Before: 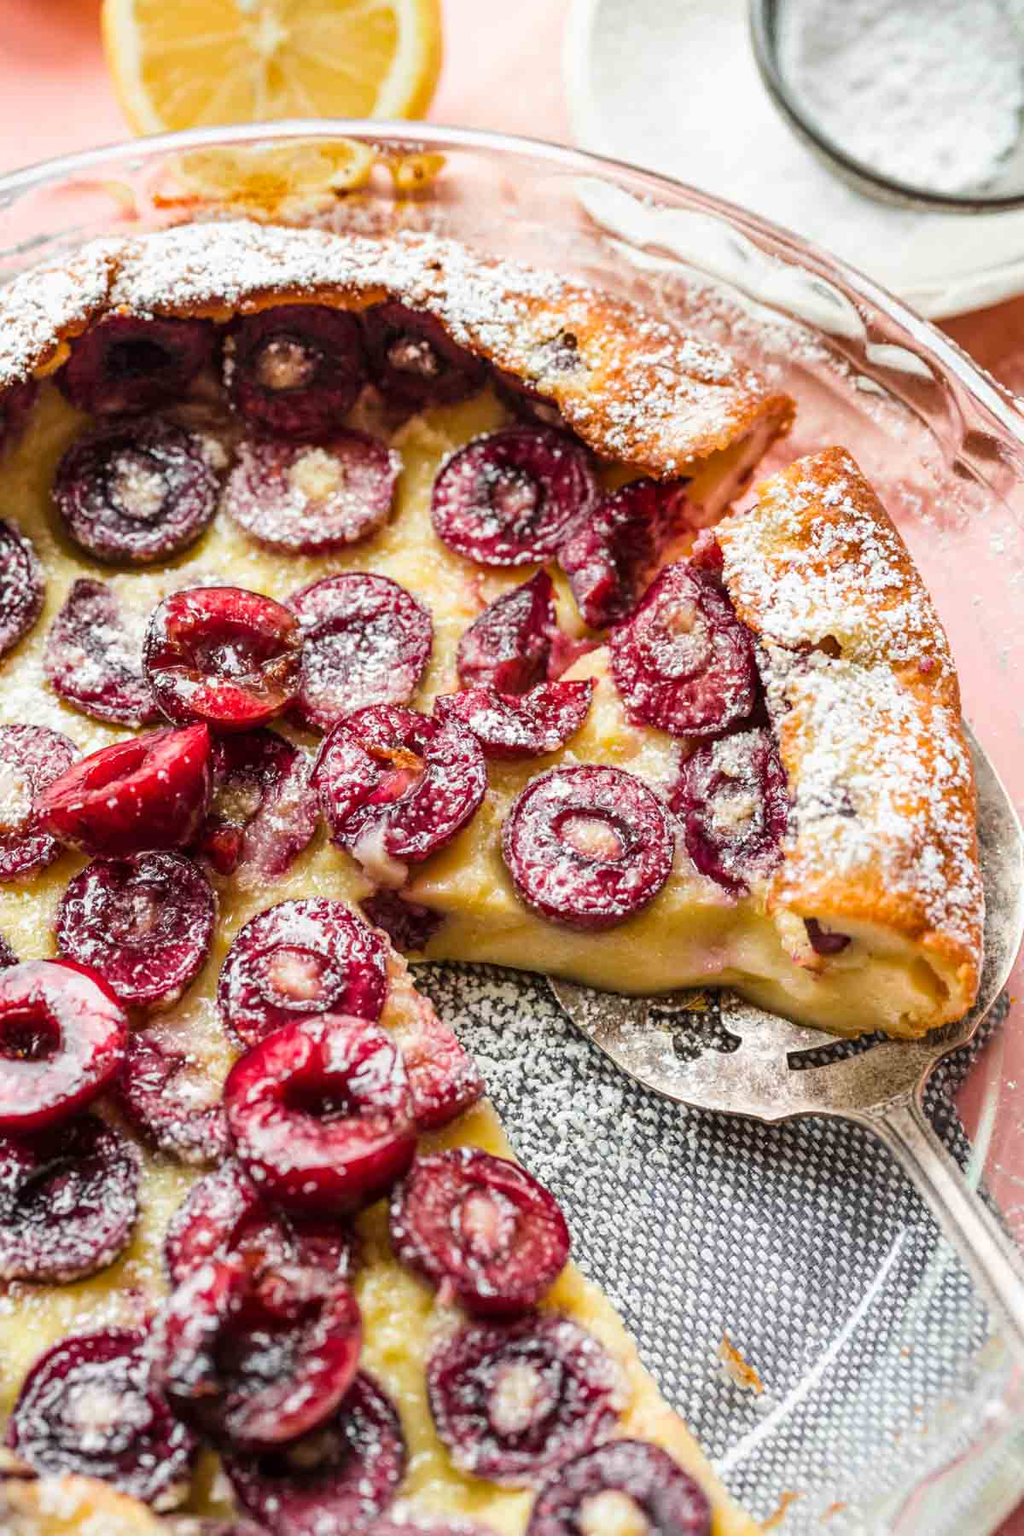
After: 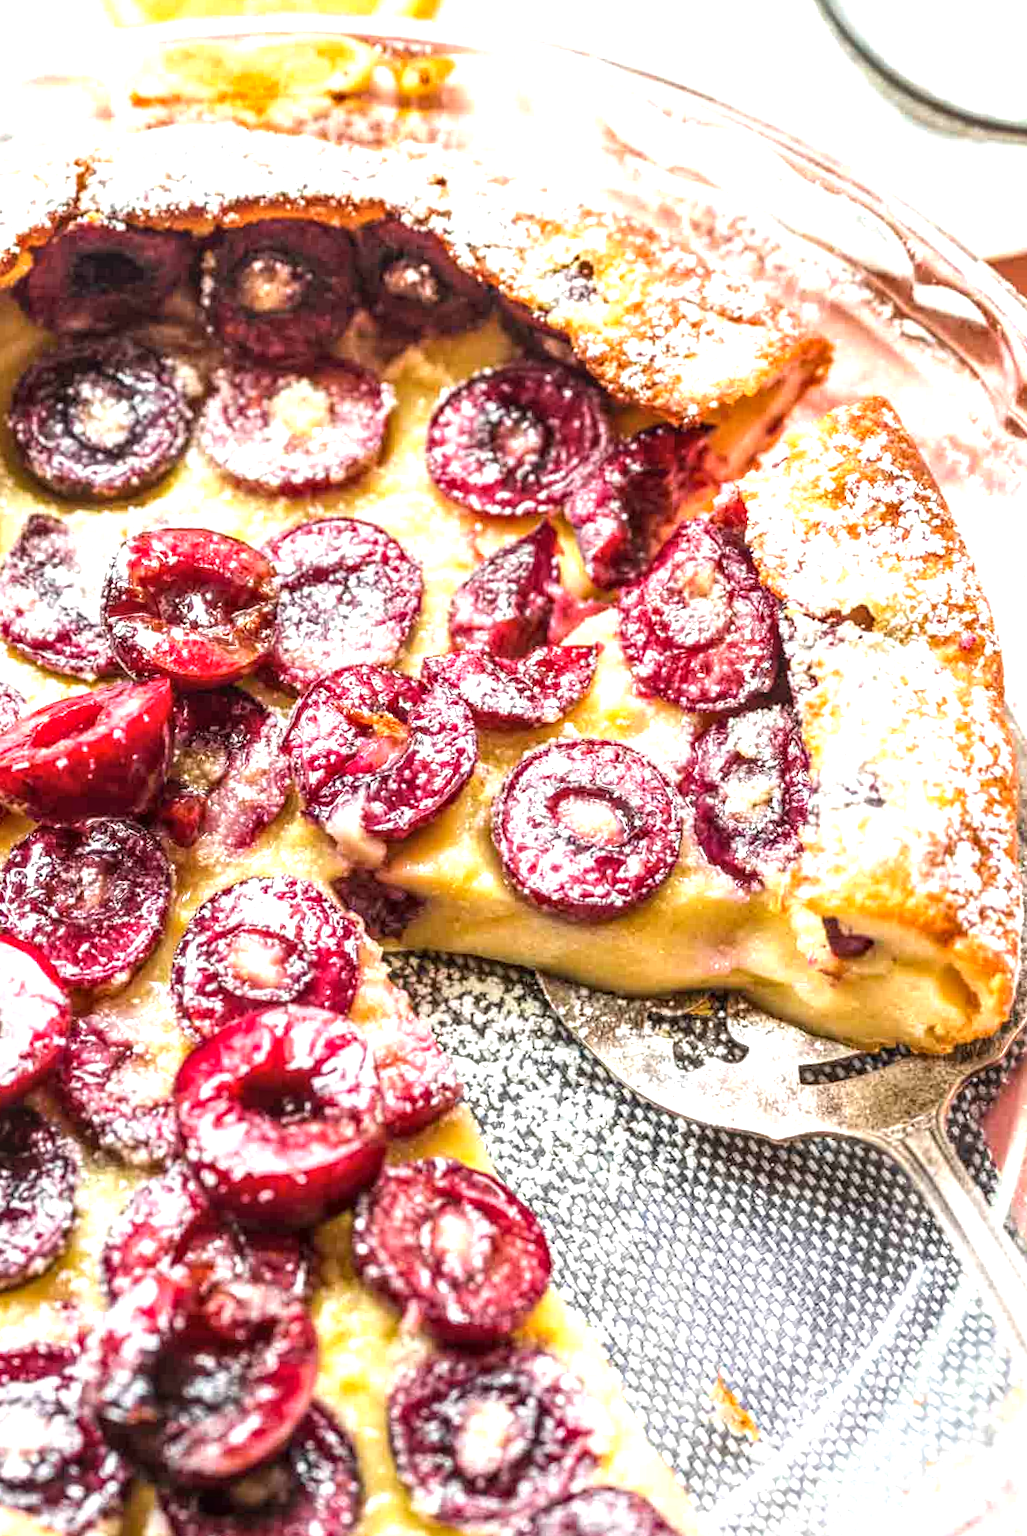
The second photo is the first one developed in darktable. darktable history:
local contrast: on, module defaults
crop and rotate: angle -1.98°, left 3.143%, top 4.28%, right 1.549%, bottom 0.713%
exposure: black level correction 0, exposure 0.948 EV, compensate highlight preservation false
